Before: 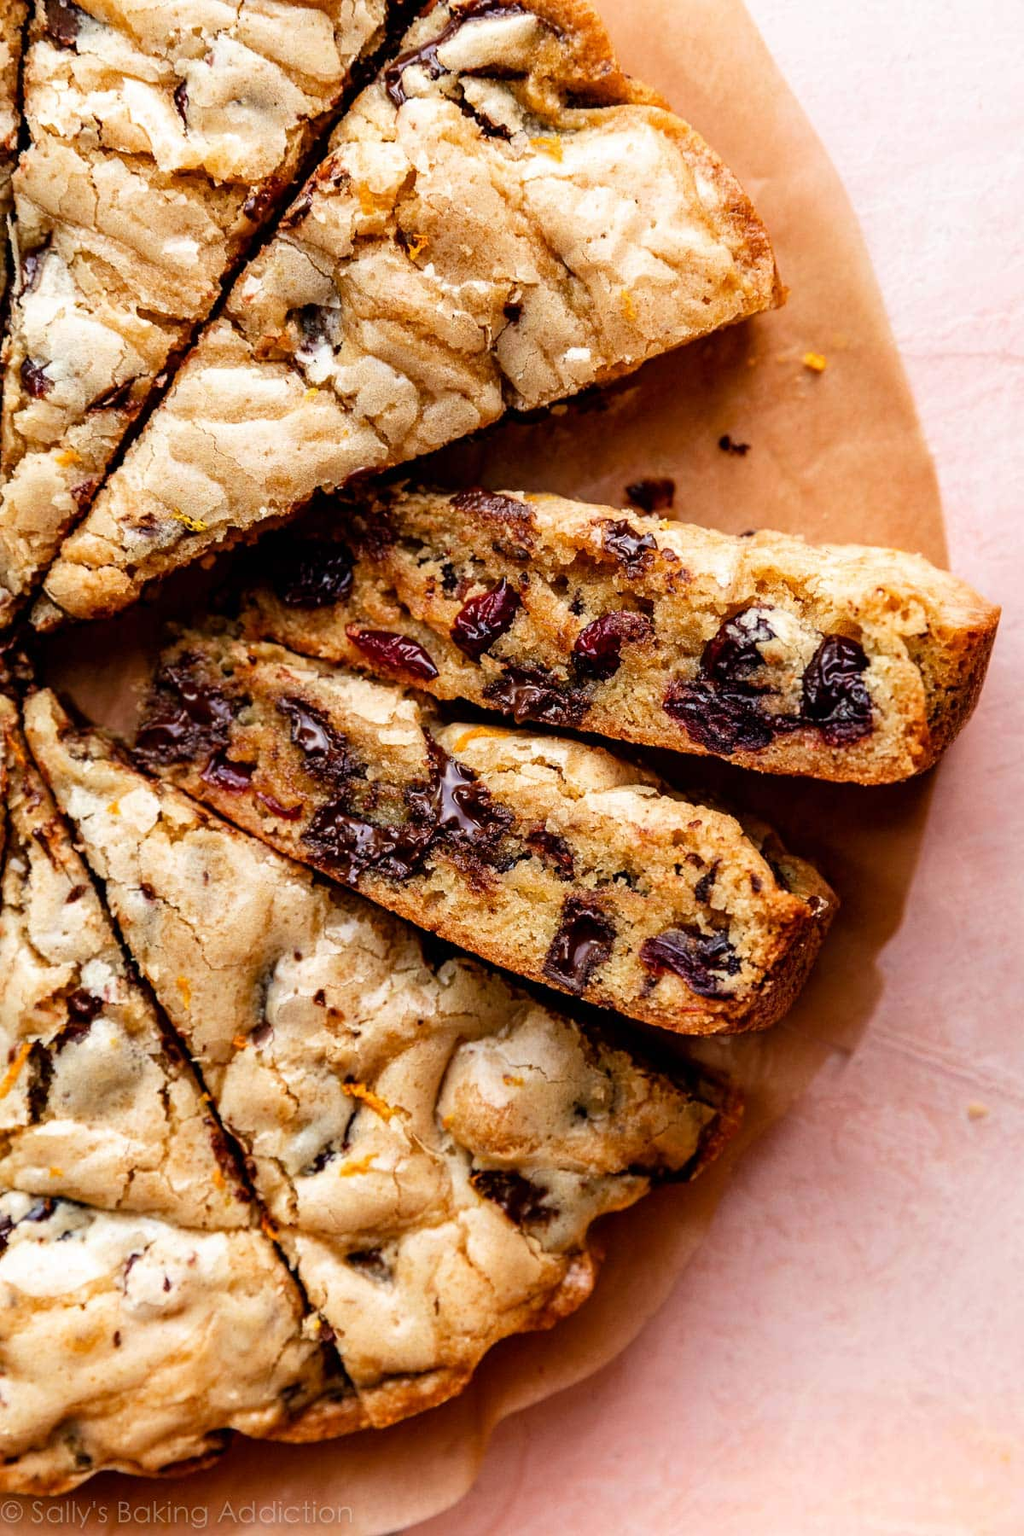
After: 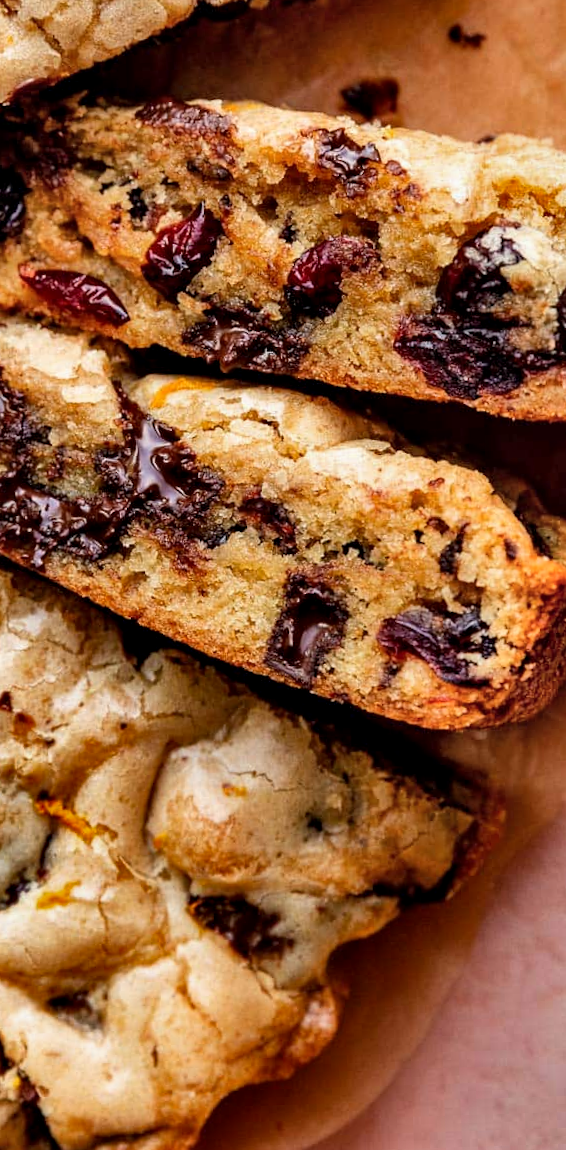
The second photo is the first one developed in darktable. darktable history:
crop: left 31.379%, top 24.658%, right 20.326%, bottom 6.628%
shadows and highlights: radius 123.98, shadows 100, white point adjustment -3, highlights -100, highlights color adjustment 89.84%, soften with gaussian
rotate and perspective: rotation -2.12°, lens shift (vertical) 0.009, lens shift (horizontal) -0.008, automatic cropping original format, crop left 0.036, crop right 0.964, crop top 0.05, crop bottom 0.959
contrast equalizer: octaves 7, y [[0.6 ×6], [0.55 ×6], [0 ×6], [0 ×6], [0 ×6]], mix 0.15
